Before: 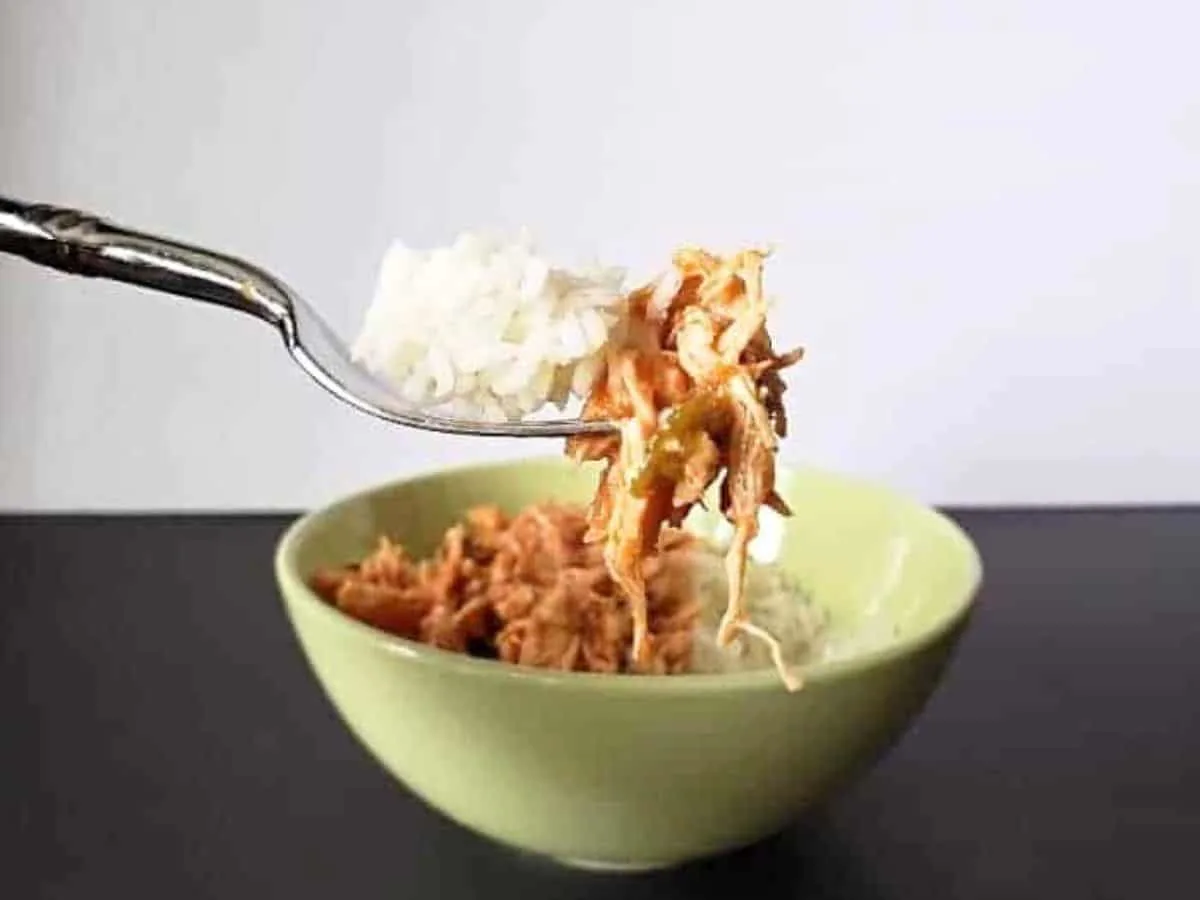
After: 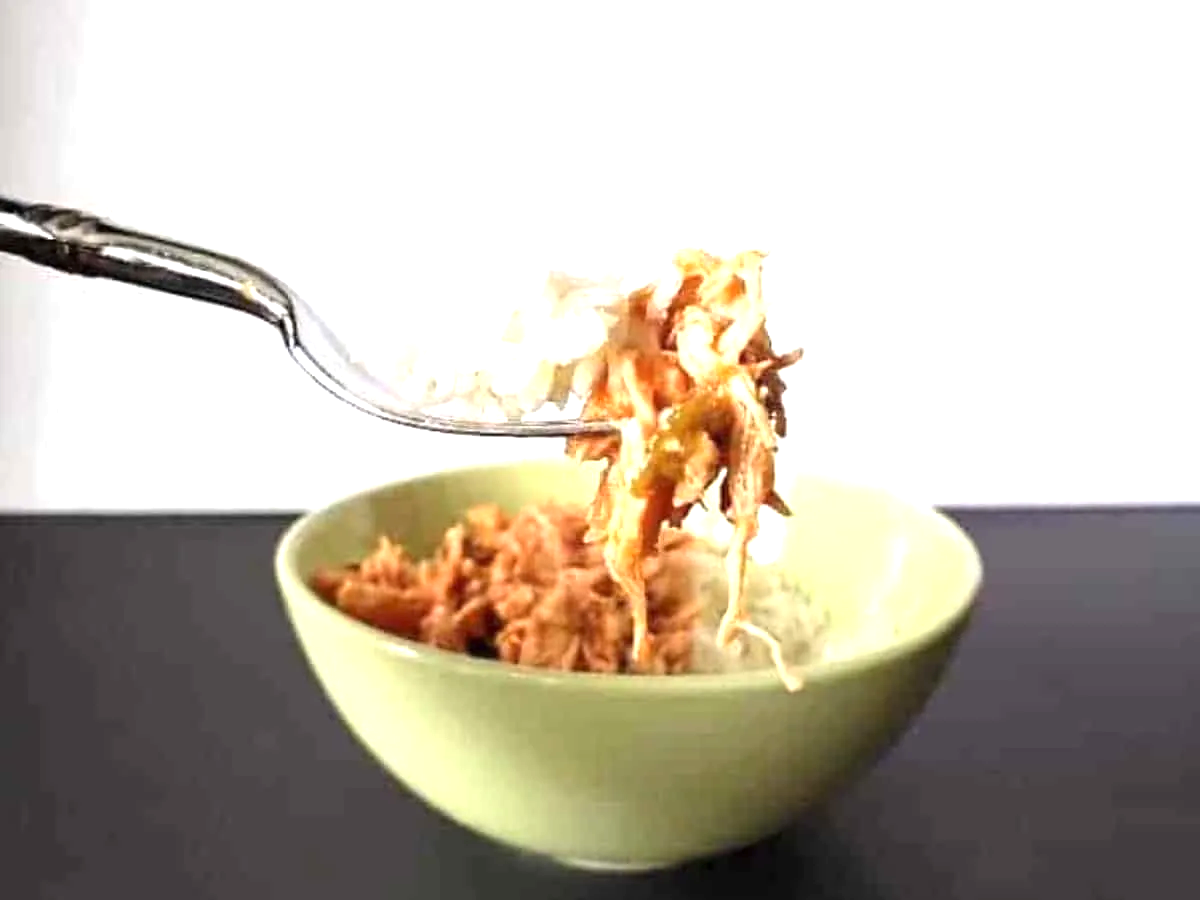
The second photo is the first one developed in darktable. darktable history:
exposure: exposure 0.738 EV, compensate highlight preservation false
